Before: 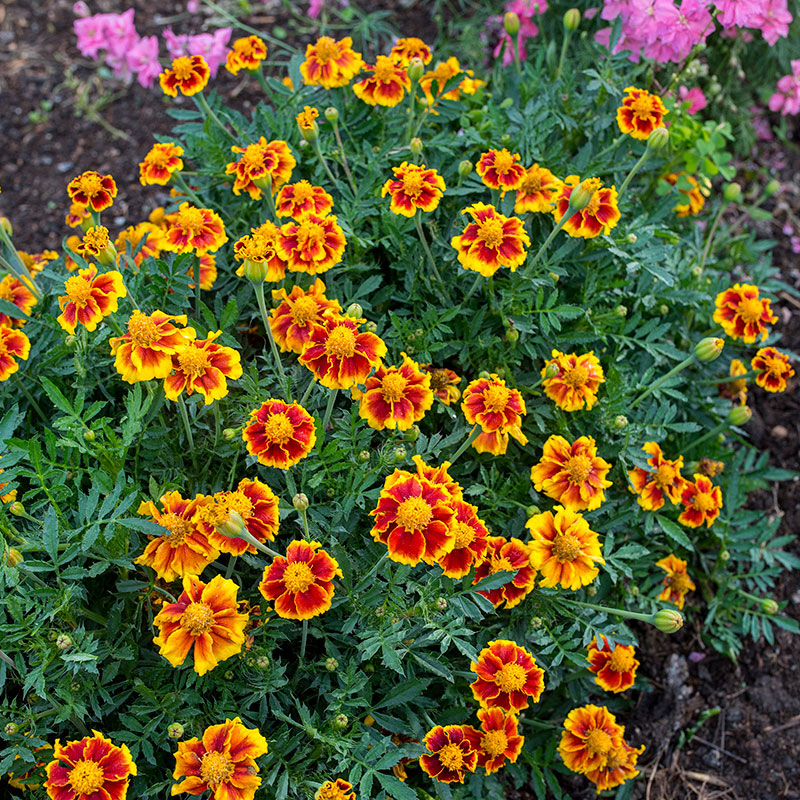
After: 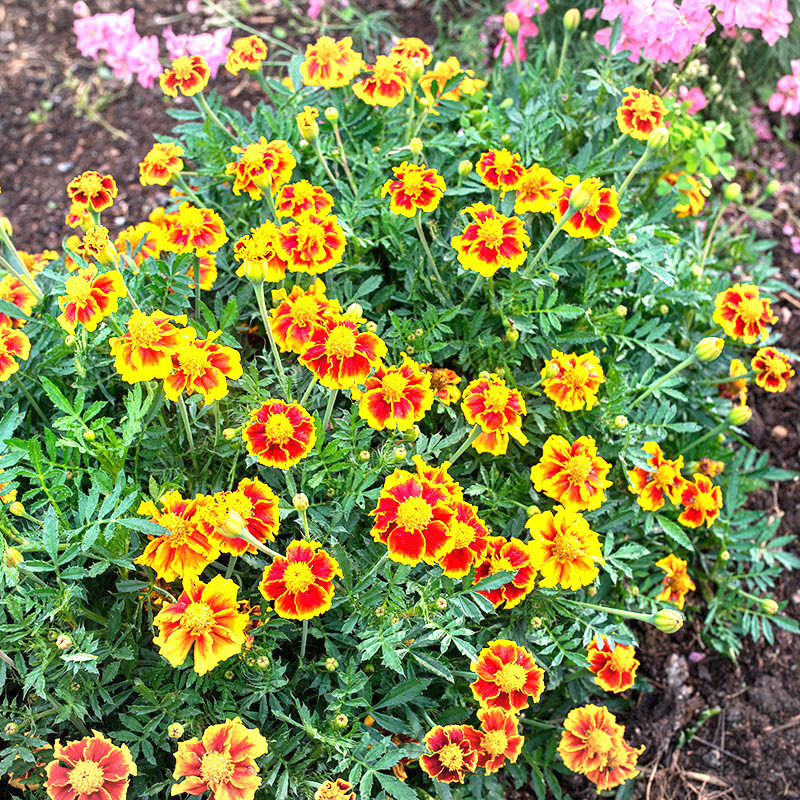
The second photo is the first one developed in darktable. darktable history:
white balance: red 1.127, blue 0.943
exposure: black level correction 0, exposure 1.4 EV, compensate highlight preservation false
vignetting: fall-off start 85%, fall-off radius 80%, brightness -0.182, saturation -0.3, width/height ratio 1.219, dithering 8-bit output, unbound false
